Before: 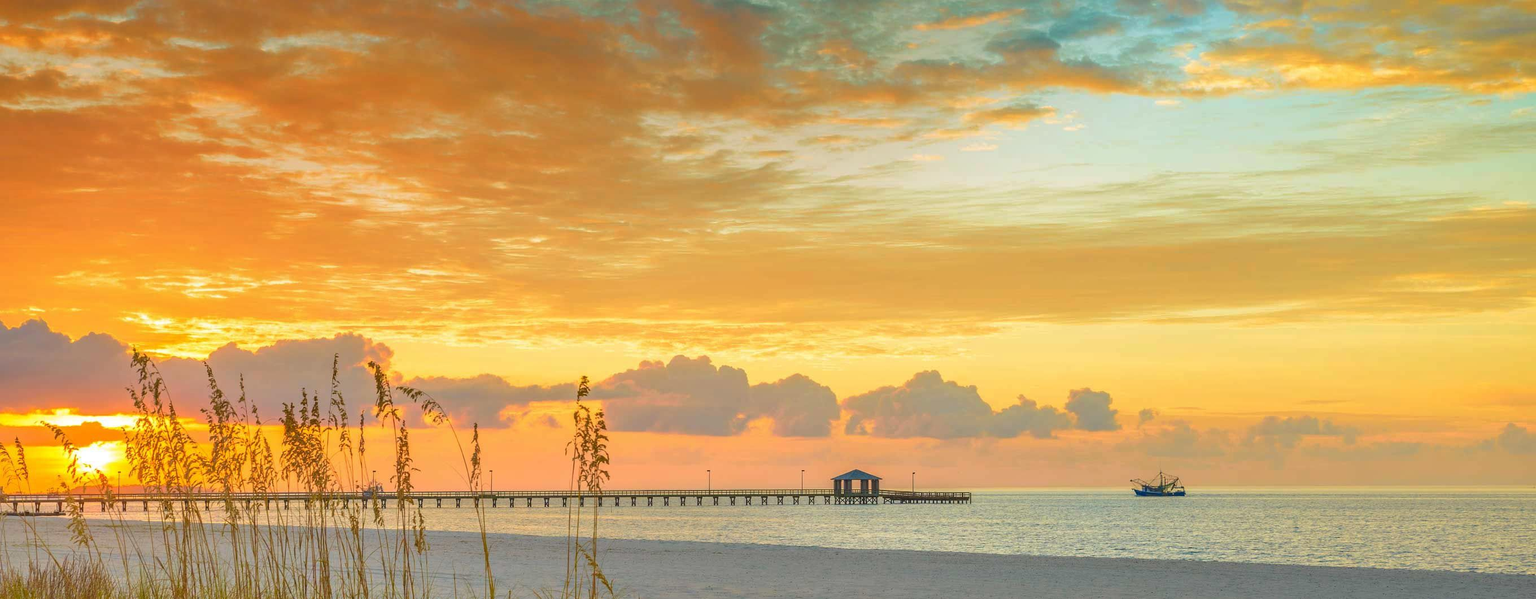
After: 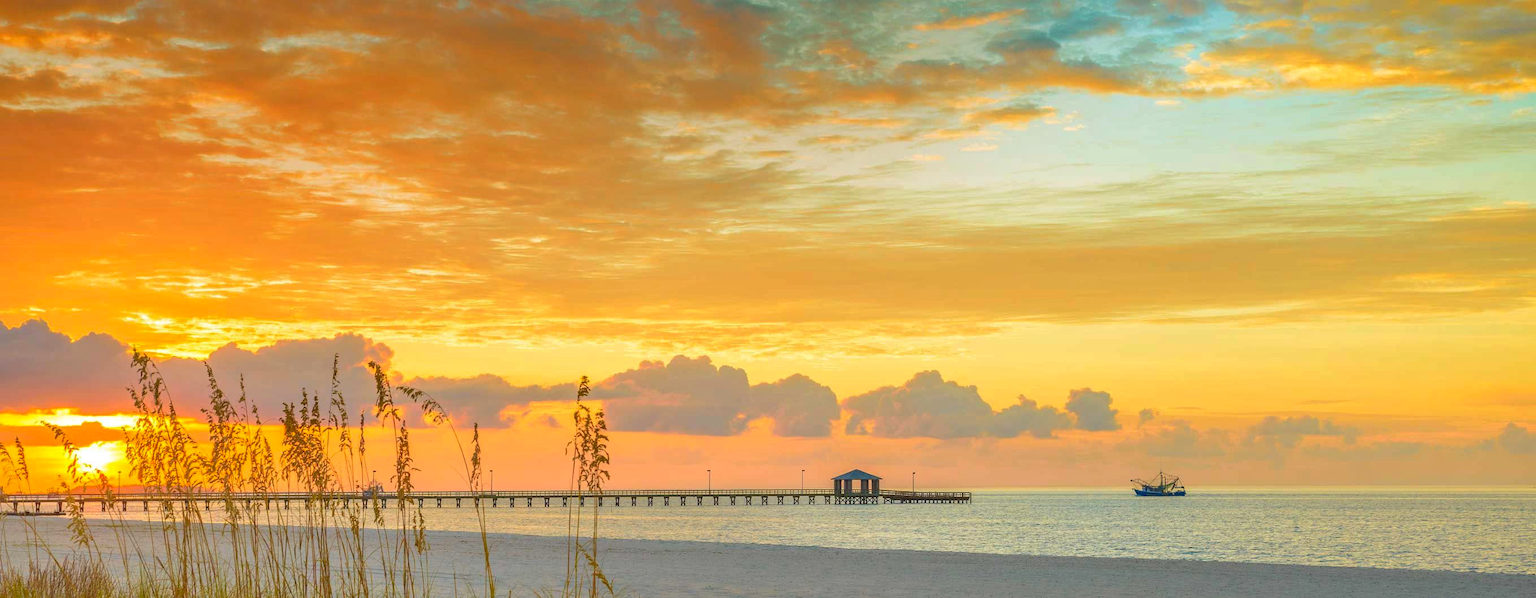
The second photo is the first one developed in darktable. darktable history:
color correction: saturation 1.1
tone equalizer: on, module defaults
